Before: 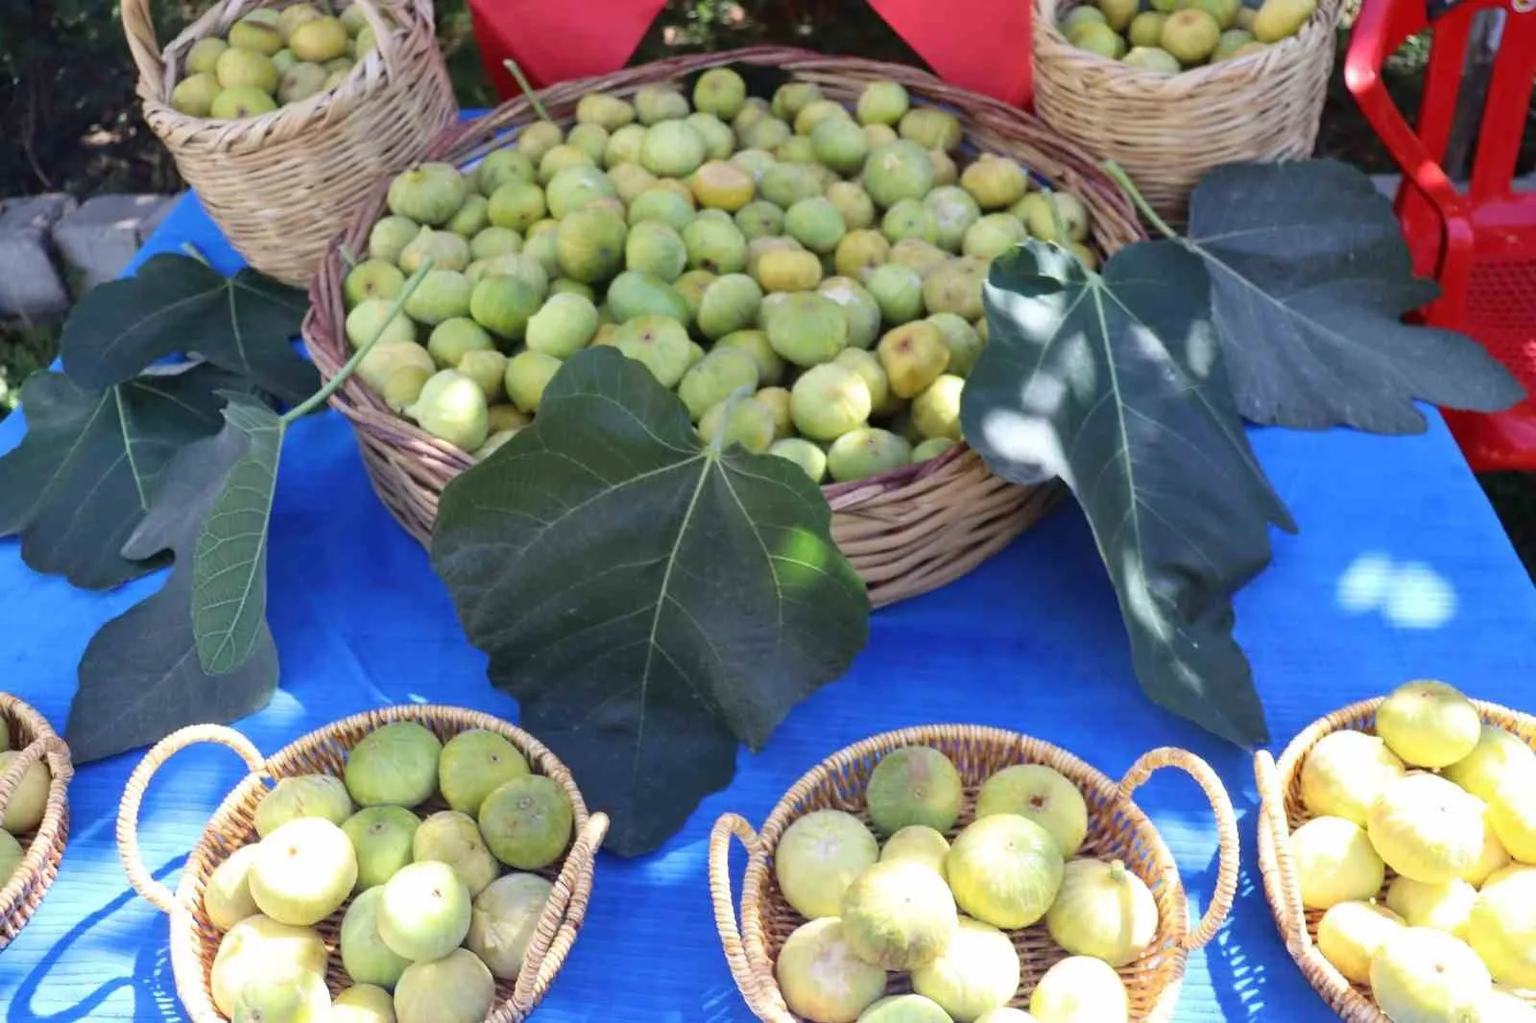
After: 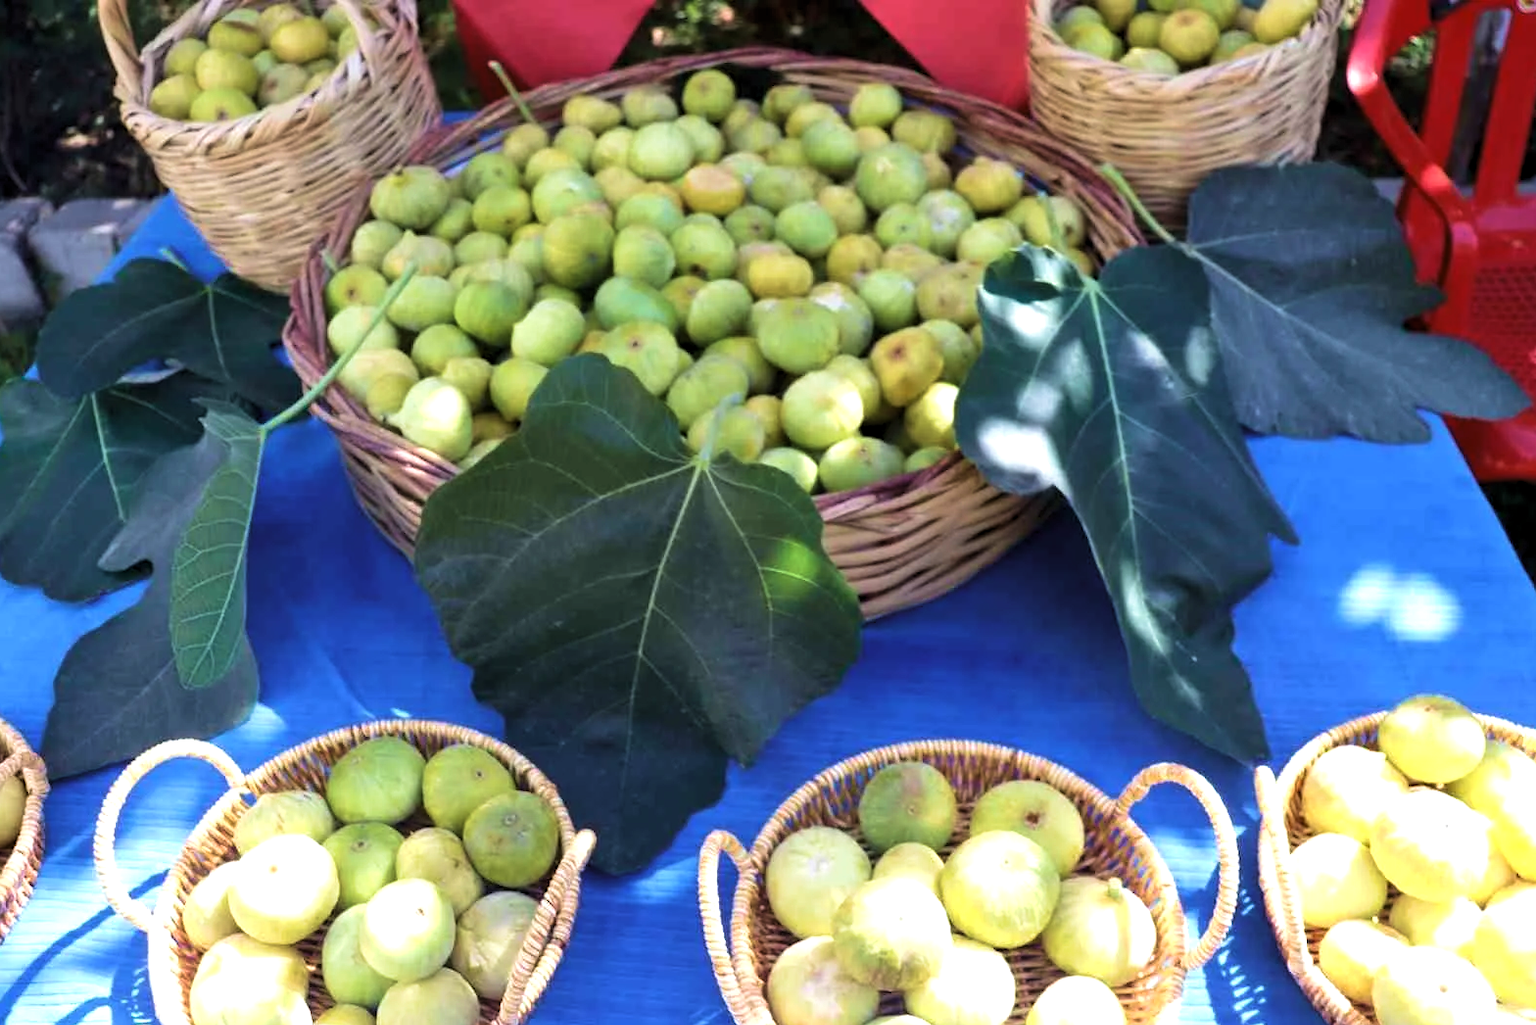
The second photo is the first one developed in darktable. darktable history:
crop: left 1.654%, right 0.286%, bottom 1.757%
velvia: strength 44.91%
levels: white 90.69%, levels [0.052, 0.496, 0.908]
